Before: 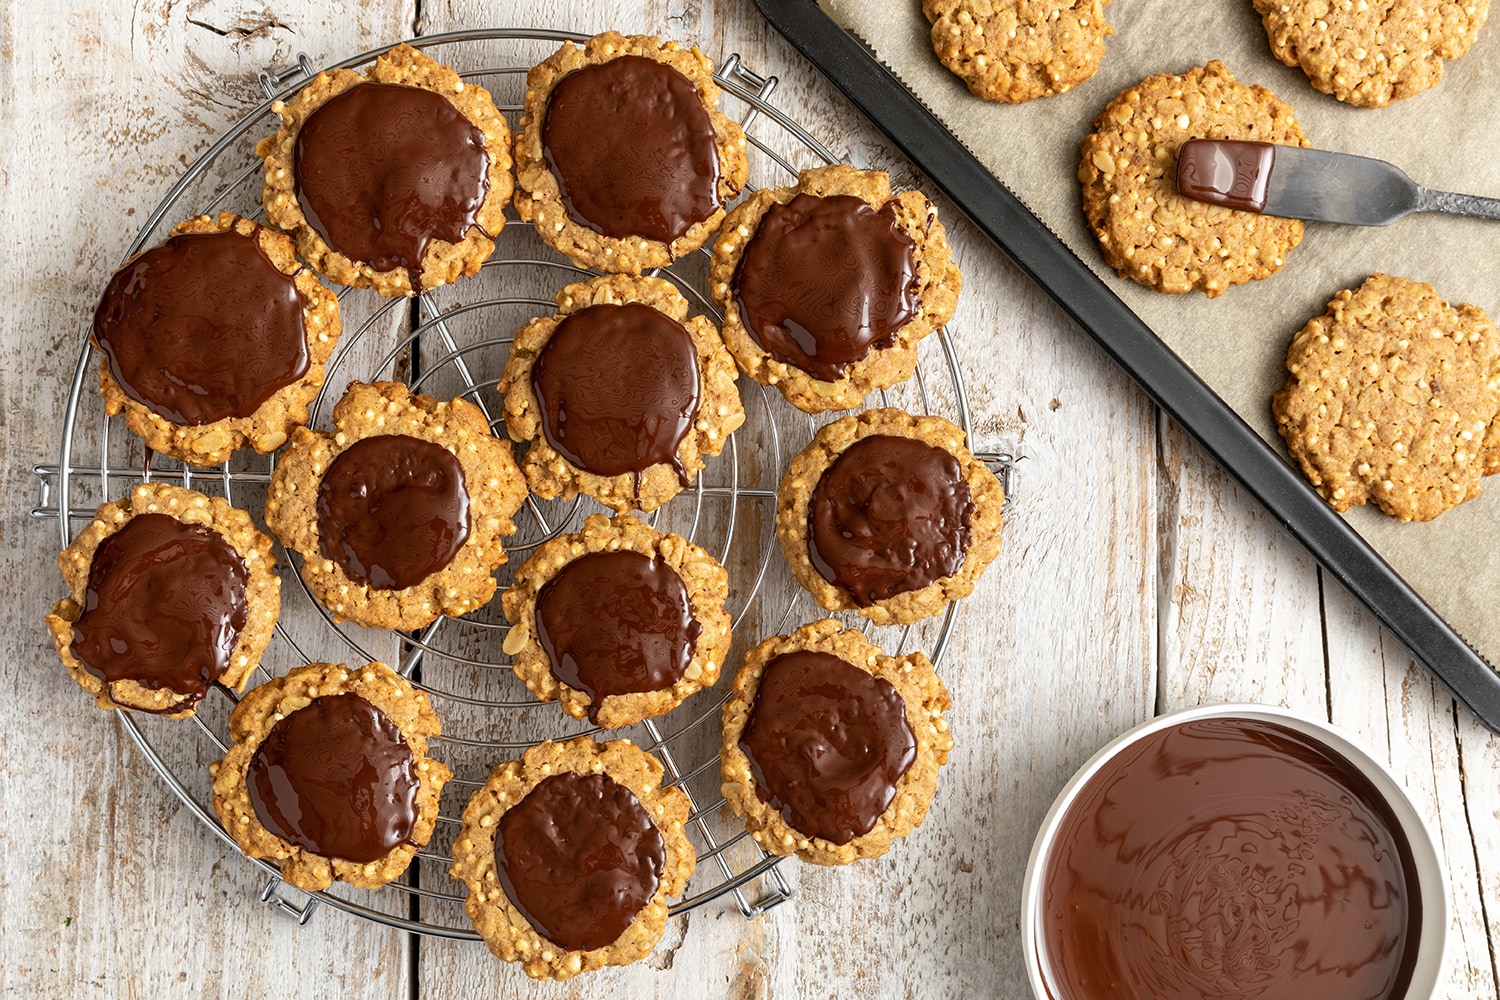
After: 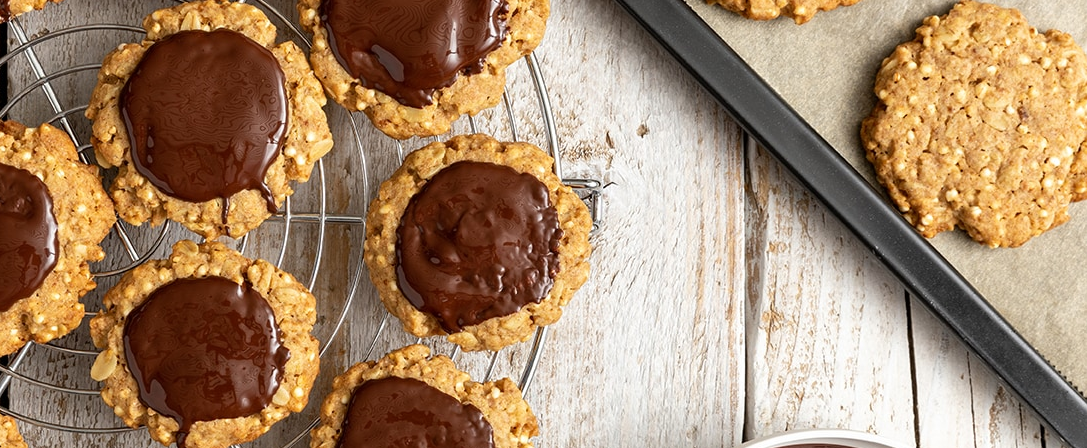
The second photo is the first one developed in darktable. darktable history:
crop and rotate: left 27.492%, top 27.411%, bottom 27.717%
